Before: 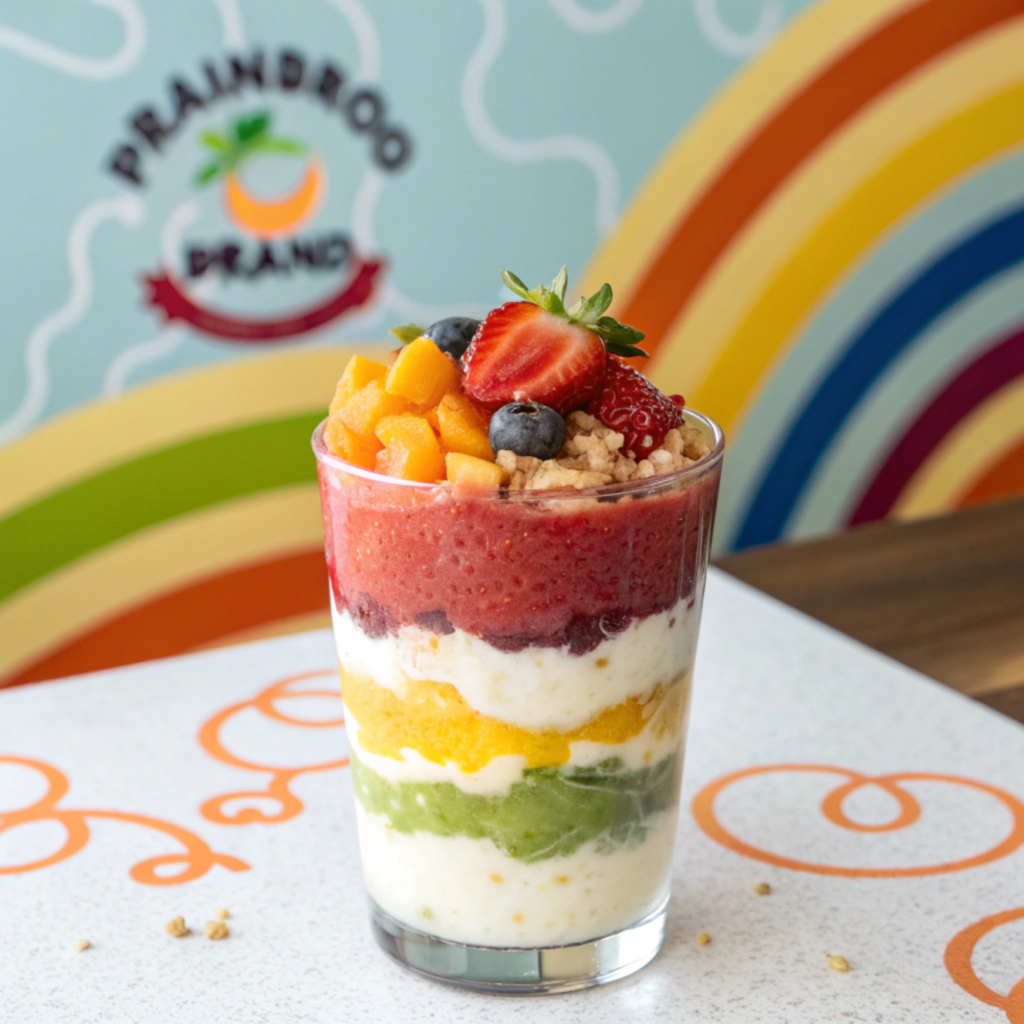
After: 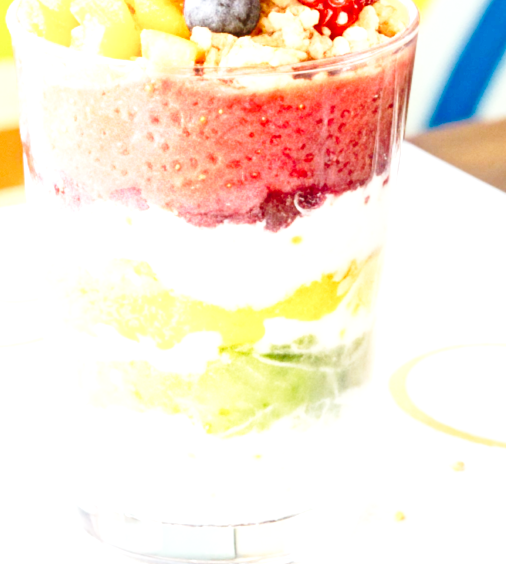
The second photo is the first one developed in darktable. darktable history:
crop: left 29.787%, top 41.336%, right 20.773%, bottom 3.51%
base curve: curves: ch0 [(0, 0) (0.028, 0.03) (0.121, 0.232) (0.46, 0.748) (0.859, 0.968) (1, 1)], preserve colors none
exposure: black level correction 0.001, exposure 1.858 EV, compensate highlight preservation false
